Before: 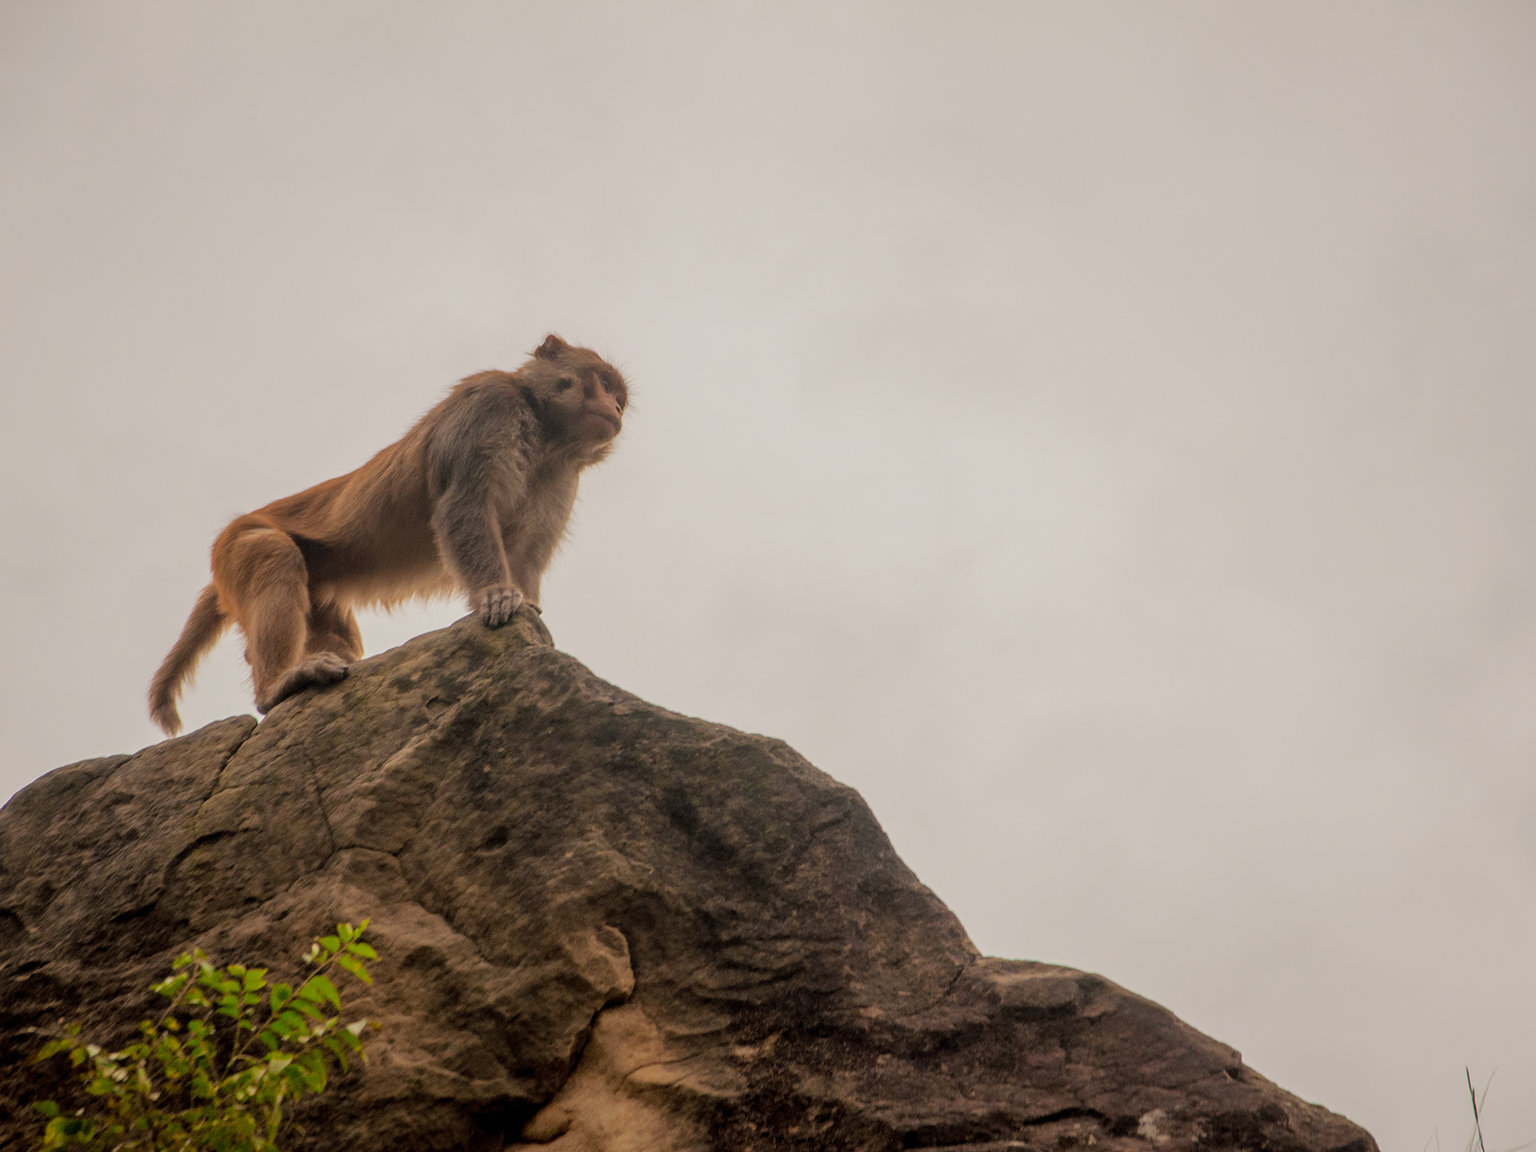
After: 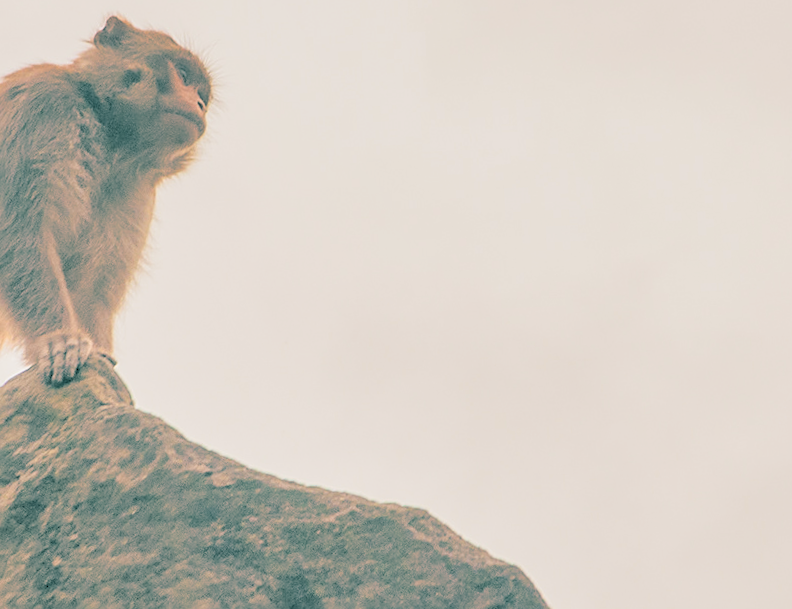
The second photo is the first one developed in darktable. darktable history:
shadows and highlights: low approximation 0.01, soften with gaussian
rotate and perspective: rotation -2.56°, automatic cropping off
sharpen: on, module defaults
contrast brightness saturation: brightness 1
split-toning: shadows › hue 183.6°, shadows › saturation 0.52, highlights › hue 0°, highlights › saturation 0
crop: left 30%, top 30%, right 30%, bottom 30%
